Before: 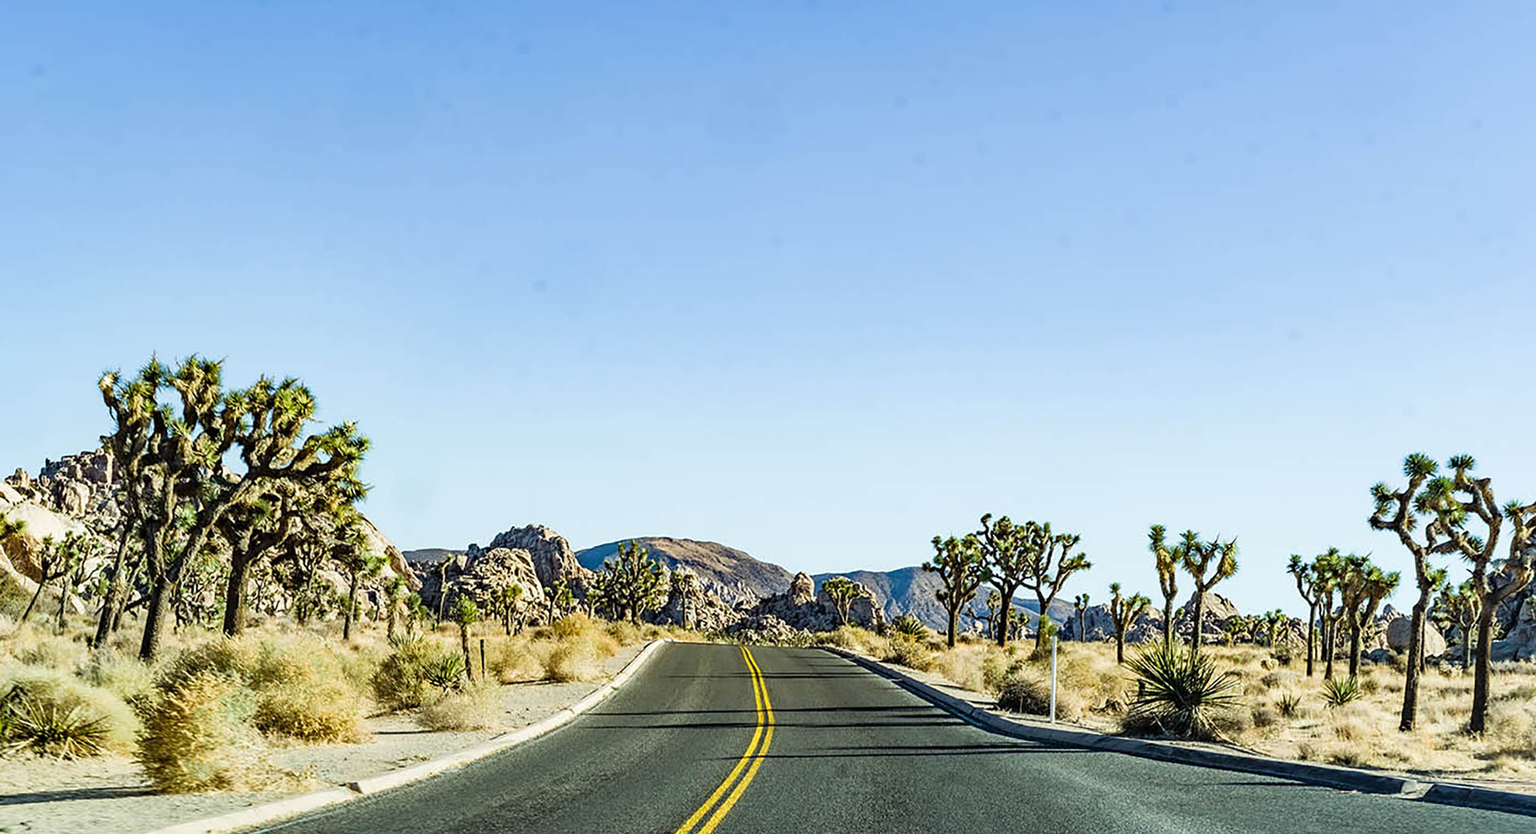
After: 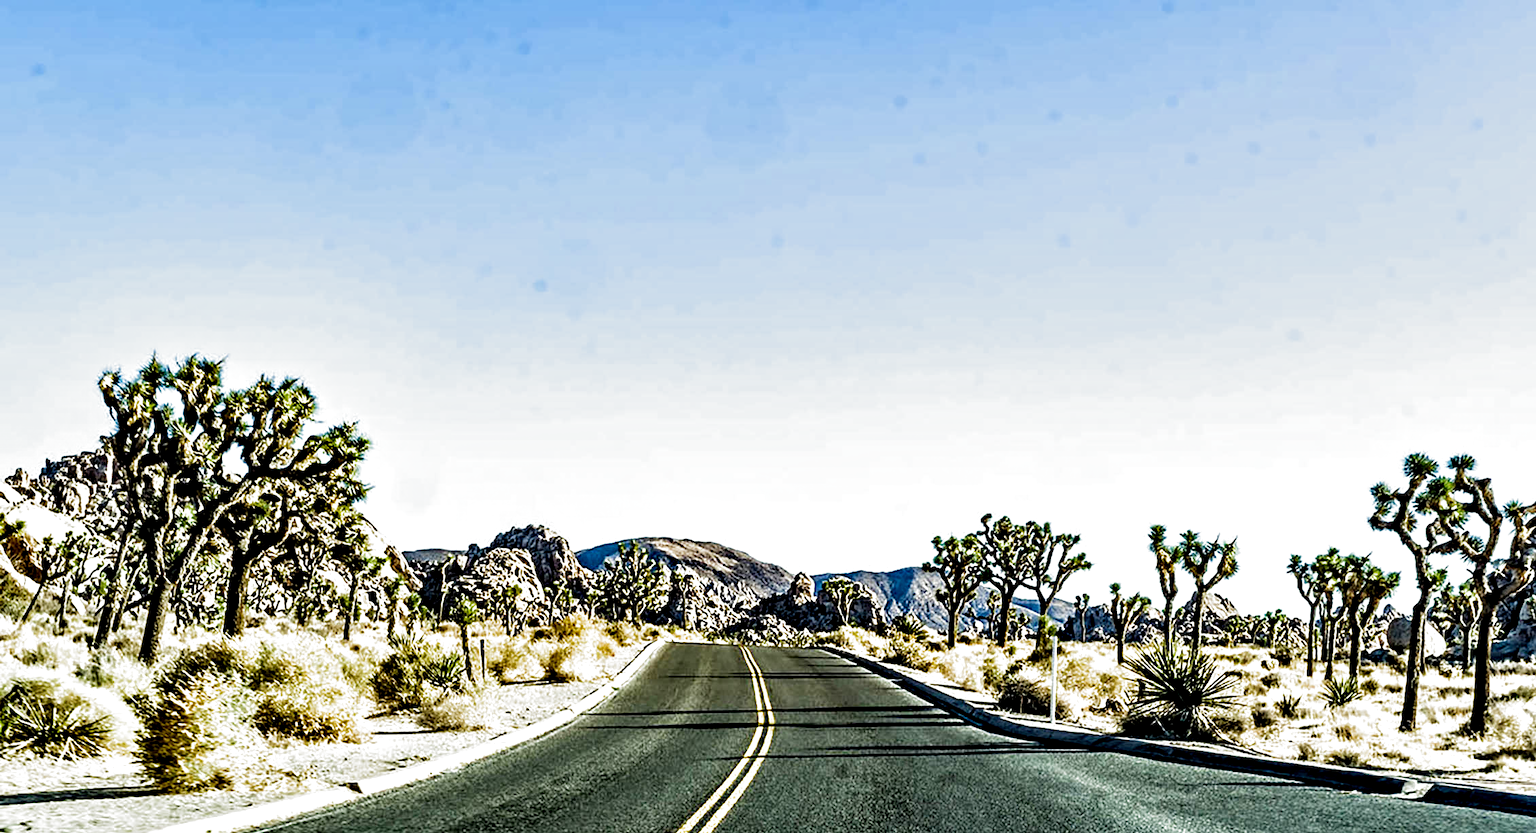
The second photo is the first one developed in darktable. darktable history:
filmic rgb: black relative exposure -8.22 EV, white relative exposure 2.2 EV, target white luminance 99.928%, hardness 7.18, latitude 74.9%, contrast 1.314, highlights saturation mix -2.01%, shadows ↔ highlights balance 30.8%, preserve chrominance no, color science v5 (2021), contrast in shadows safe, contrast in highlights safe
local contrast: highlights 105%, shadows 102%, detail 119%, midtone range 0.2
contrast equalizer: octaves 7, y [[0.511, 0.558, 0.631, 0.632, 0.559, 0.512], [0.5 ×6], [0.507, 0.559, 0.627, 0.644, 0.647, 0.647], [0 ×6], [0 ×6]]
